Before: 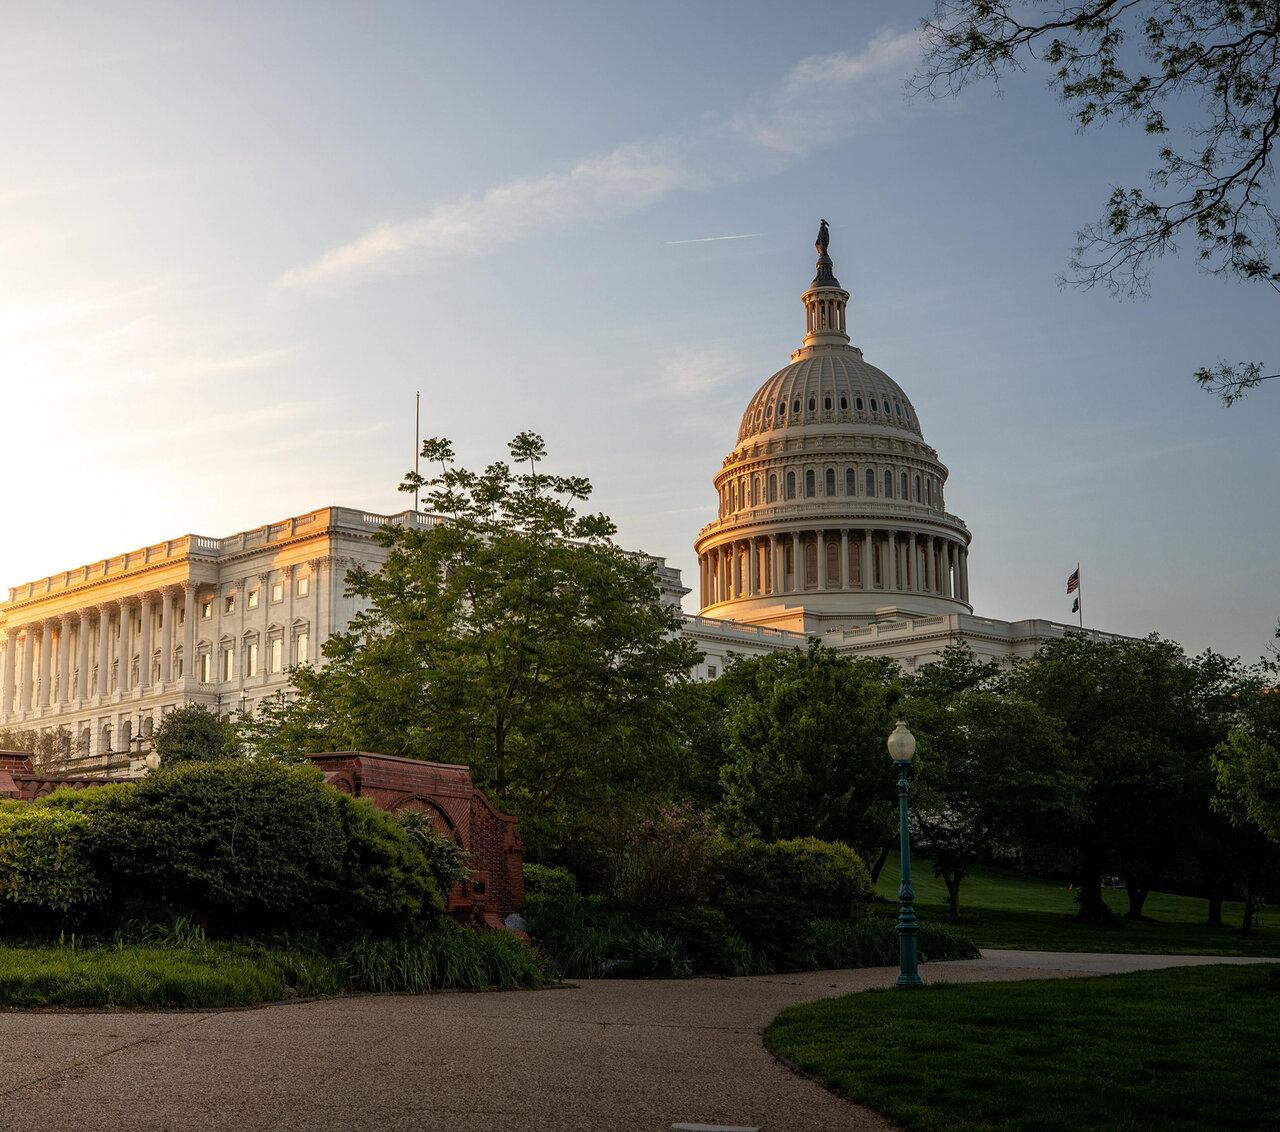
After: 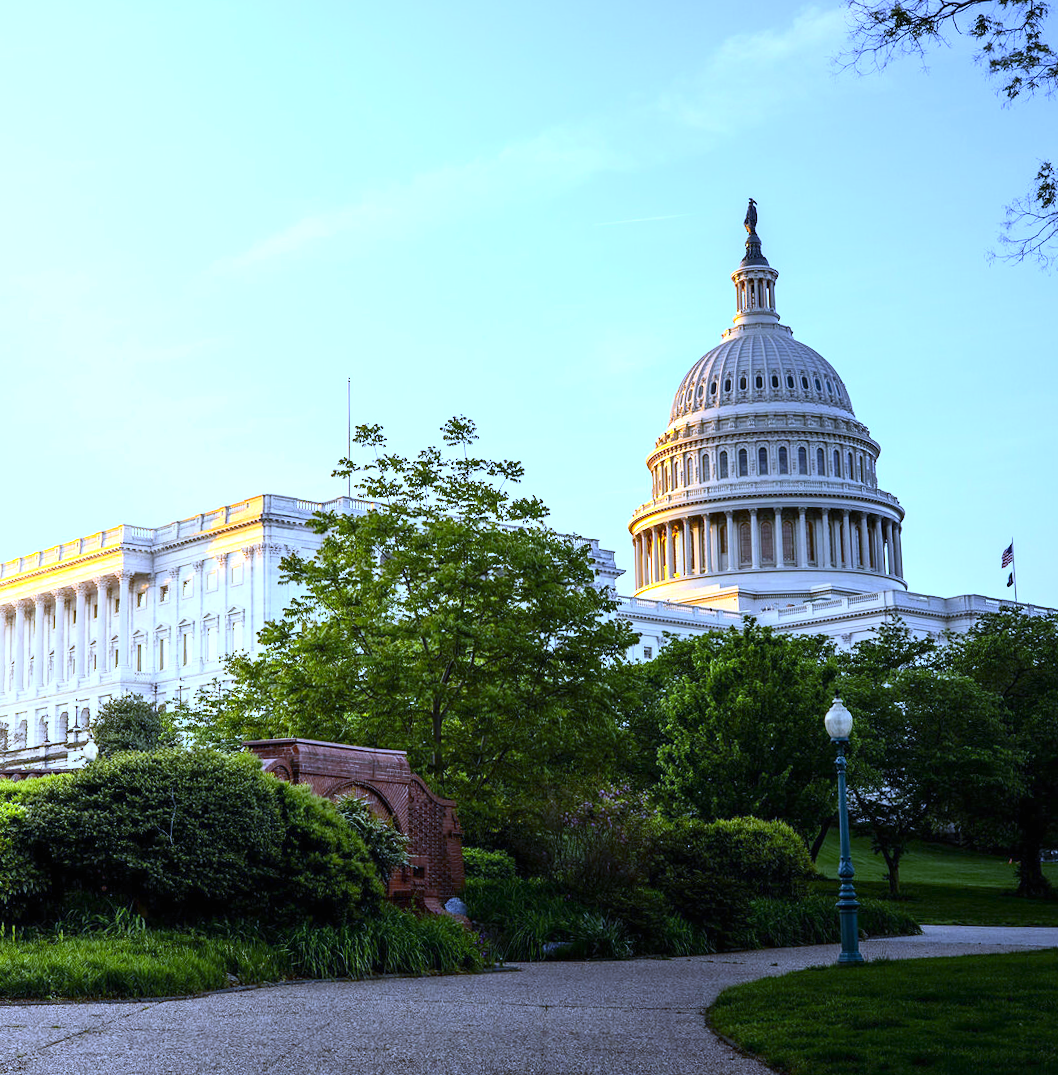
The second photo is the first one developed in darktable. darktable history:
crop and rotate: angle 1°, left 4.281%, top 0.642%, right 11.383%, bottom 2.486%
color zones: curves: ch0 [(0.224, 0.526) (0.75, 0.5)]; ch1 [(0.055, 0.526) (0.224, 0.761) (0.377, 0.526) (0.75, 0.5)]
exposure: black level correction 0, exposure 1.1 EV, compensate exposure bias true, compensate highlight preservation false
contrast brightness saturation: contrast 0.24, brightness 0.09
white balance: red 0.766, blue 1.537
